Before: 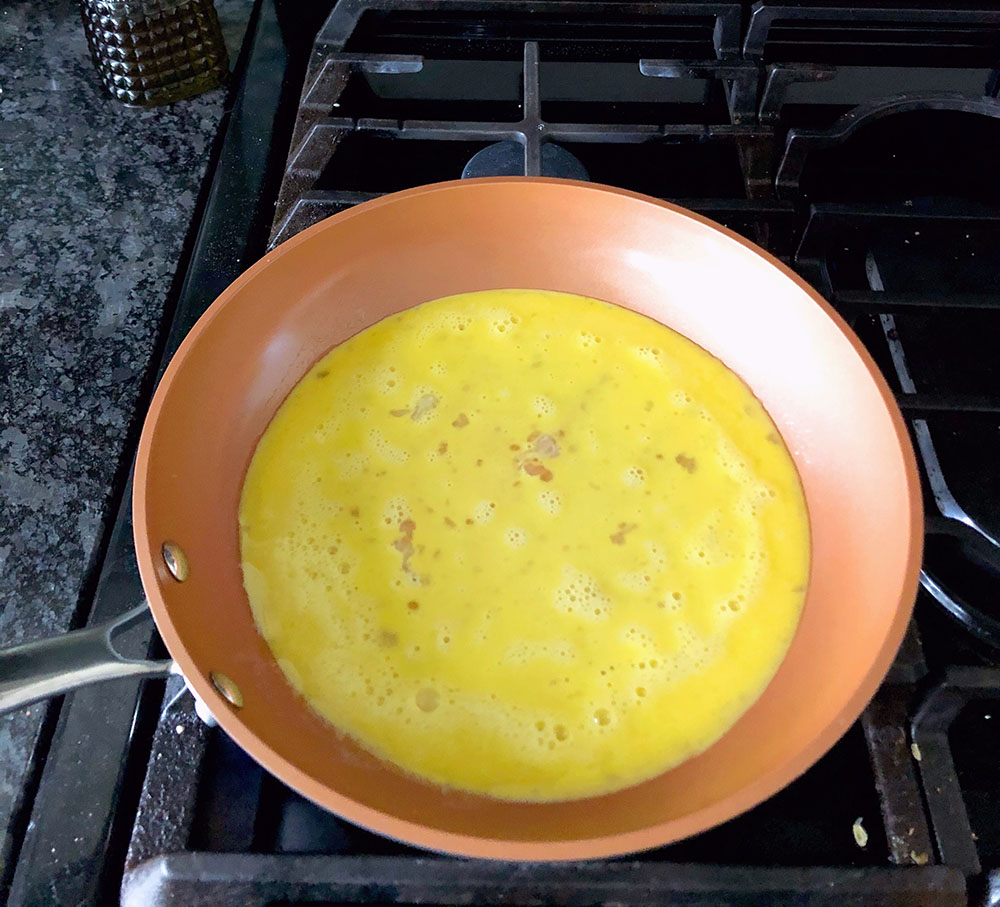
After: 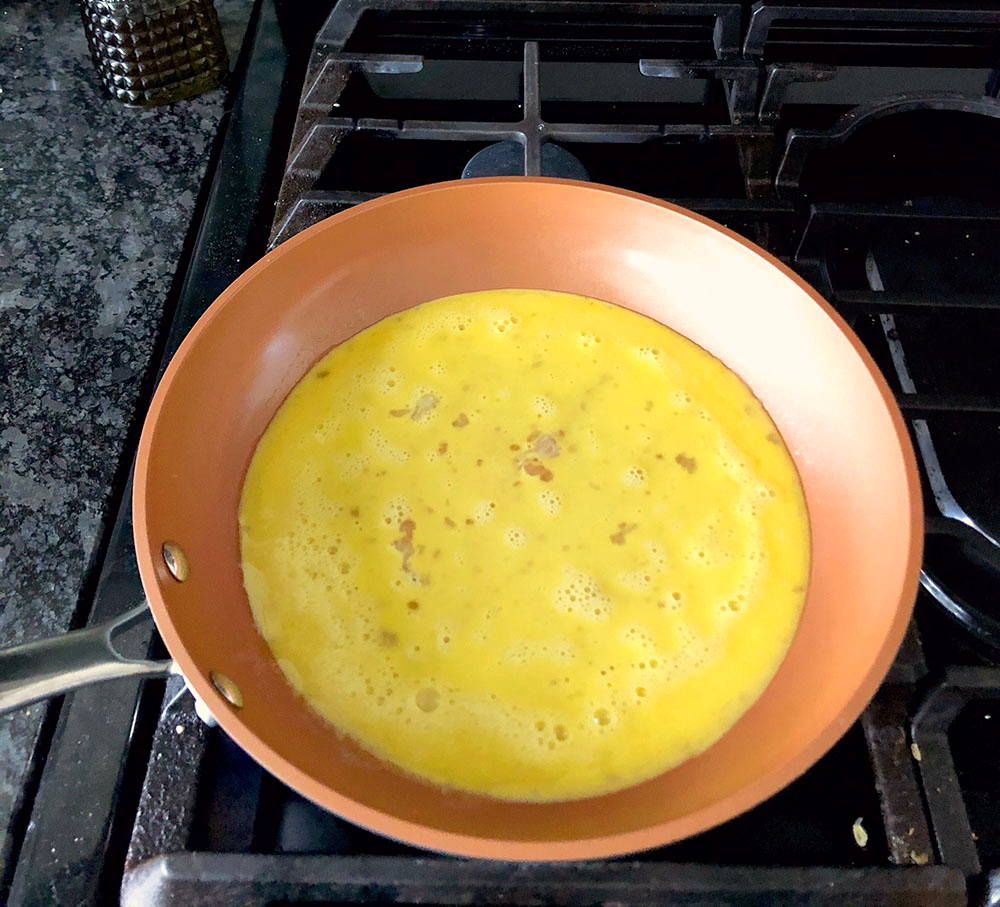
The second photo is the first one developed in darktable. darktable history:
white balance: red 1.045, blue 0.932
local contrast: mode bilateral grid, contrast 20, coarseness 50, detail 120%, midtone range 0.2
